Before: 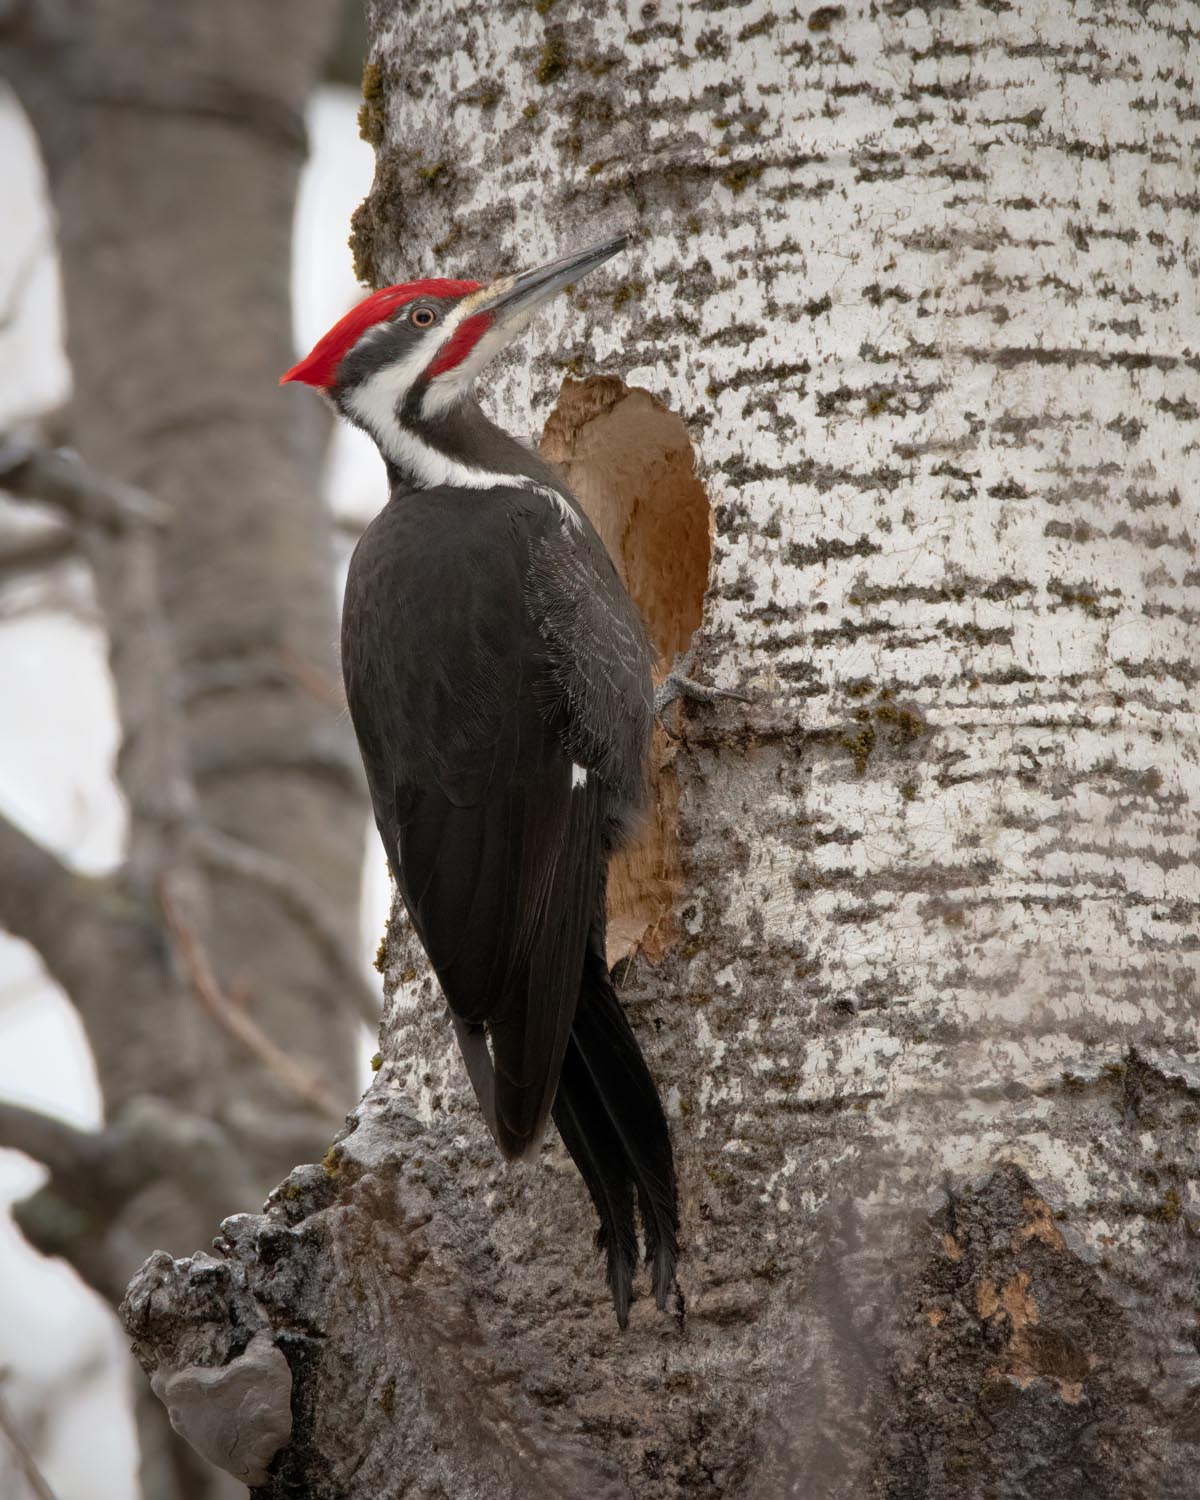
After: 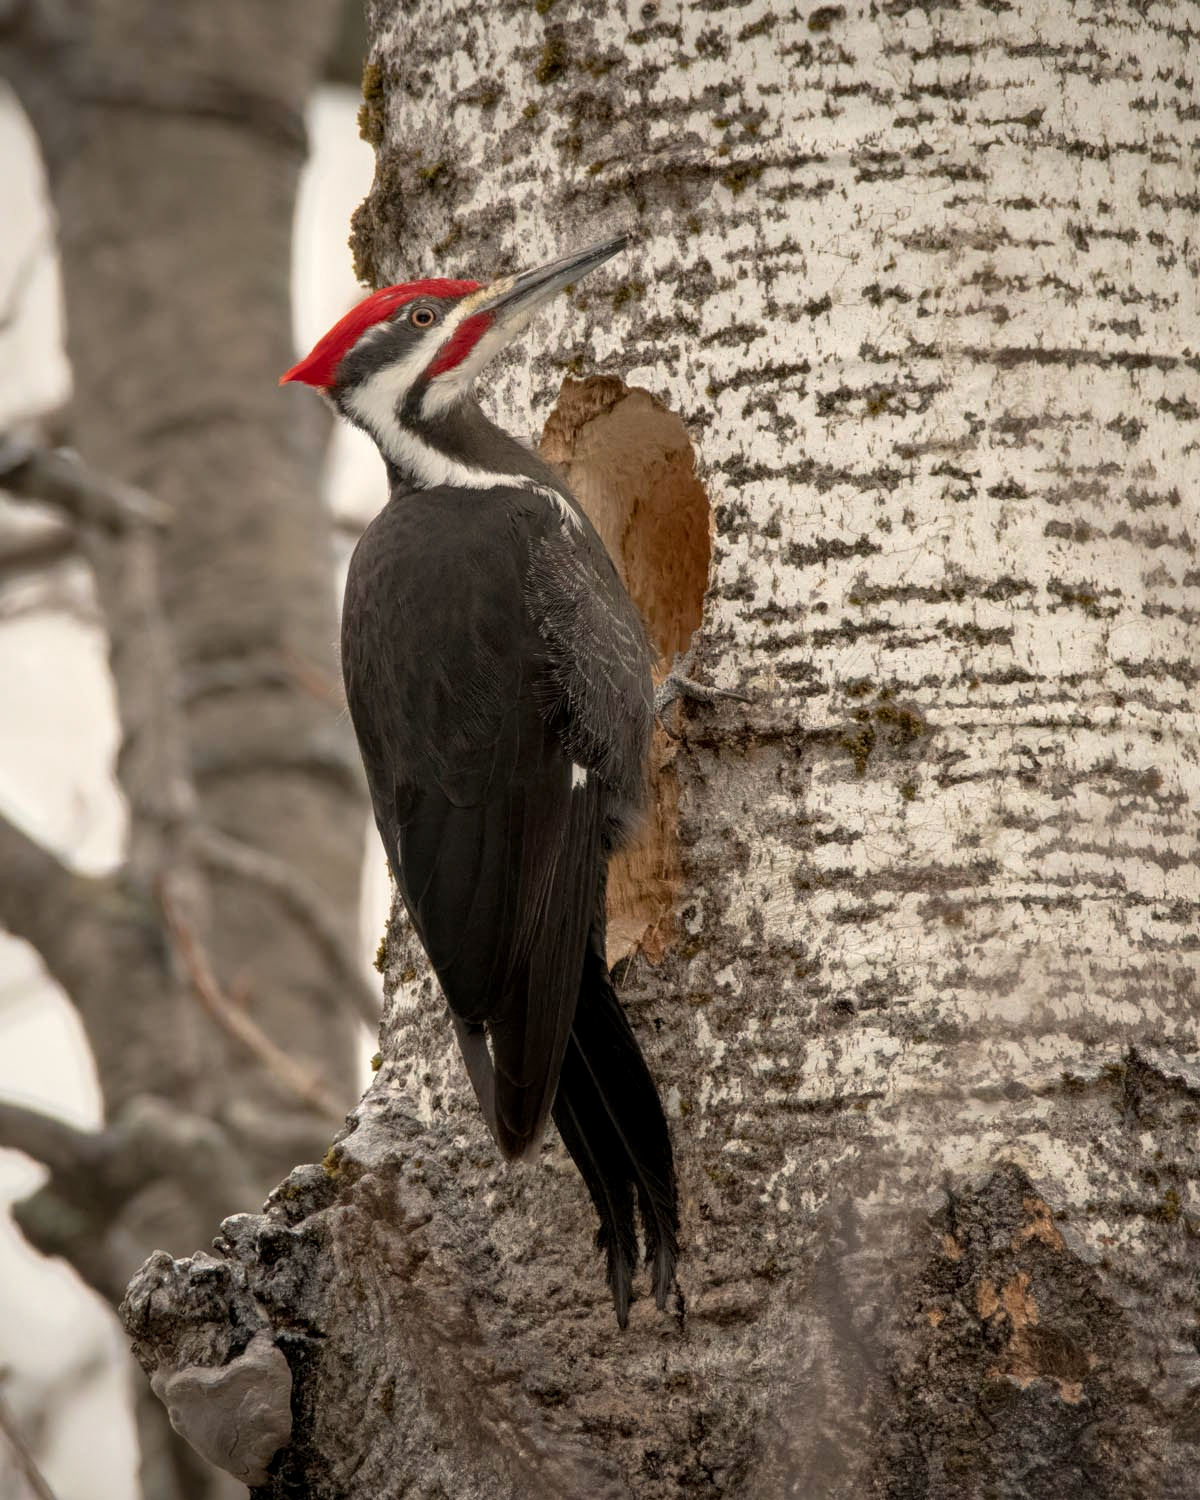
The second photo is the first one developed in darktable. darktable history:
color calibration: x 0.329, y 0.345, temperature 5633 K
local contrast: on, module defaults
